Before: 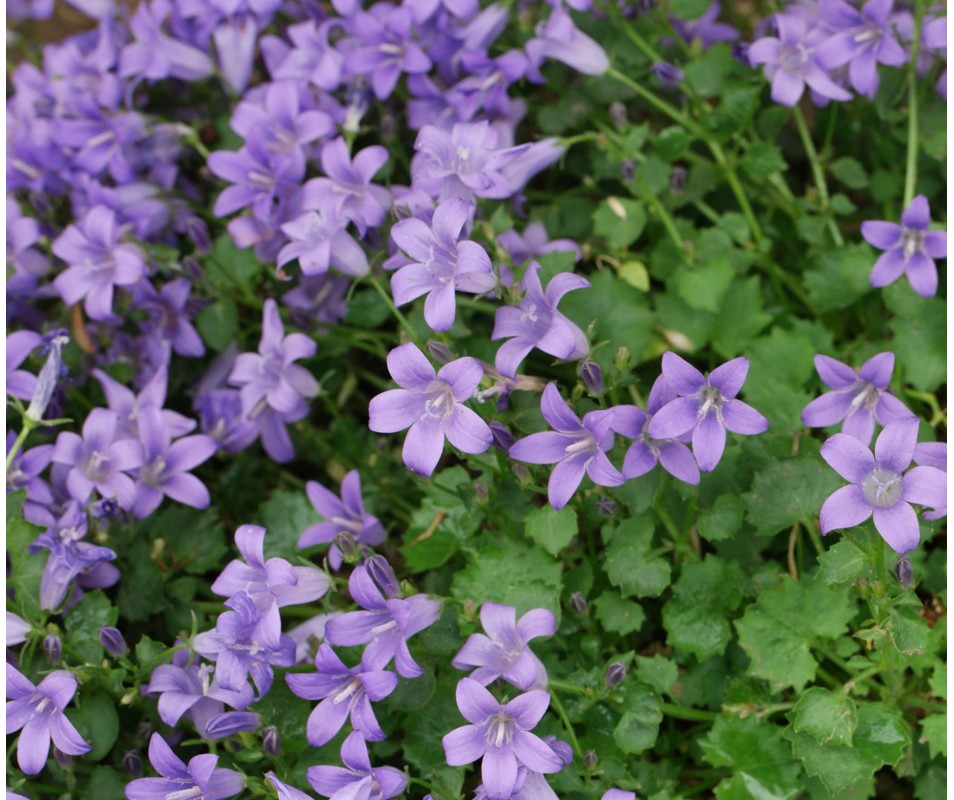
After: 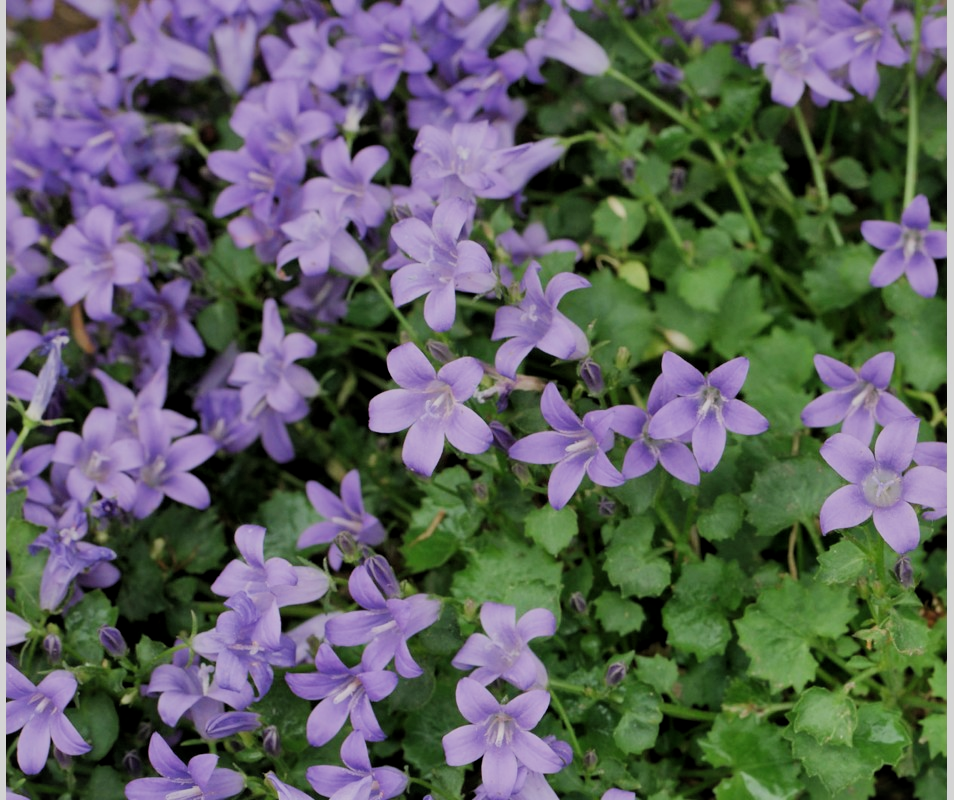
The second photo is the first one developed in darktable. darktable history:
local contrast: mode bilateral grid, contrast 20, coarseness 51, detail 119%, midtone range 0.2
filmic rgb: black relative exposure -7.65 EV, white relative exposure 4.56 EV, hardness 3.61, add noise in highlights 0.001, color science v3 (2019), use custom middle-gray values true, contrast in highlights soft
